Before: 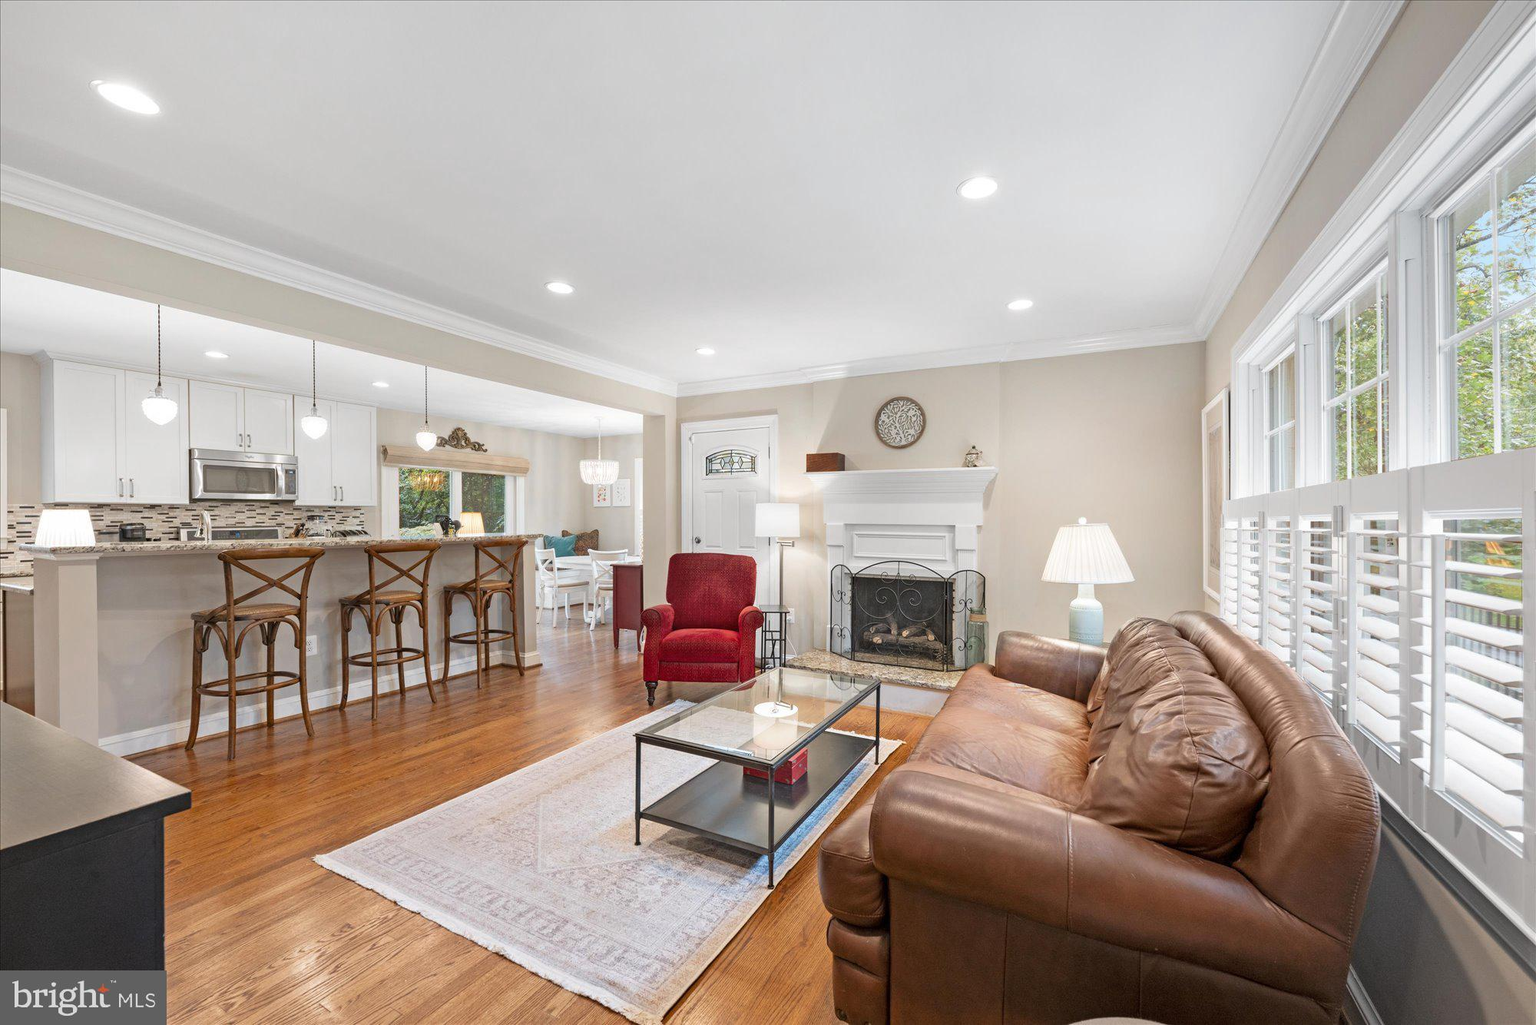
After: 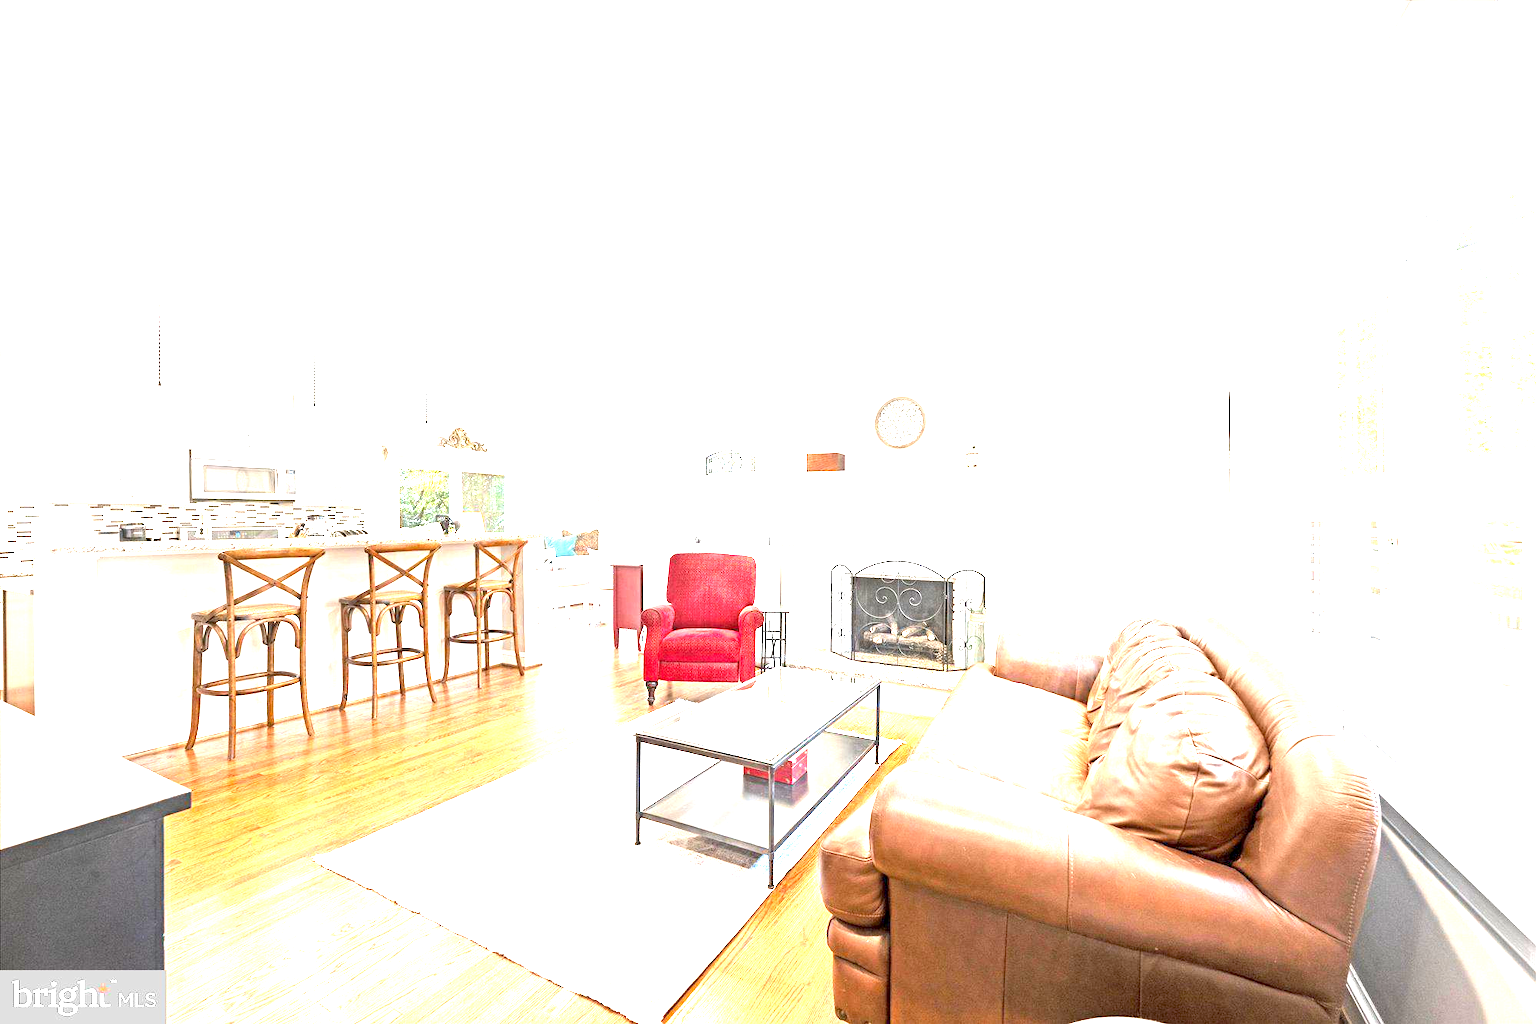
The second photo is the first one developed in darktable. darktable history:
exposure: black level correction 0.001, exposure 2.695 EV, compensate exposure bias true, compensate highlight preservation false
